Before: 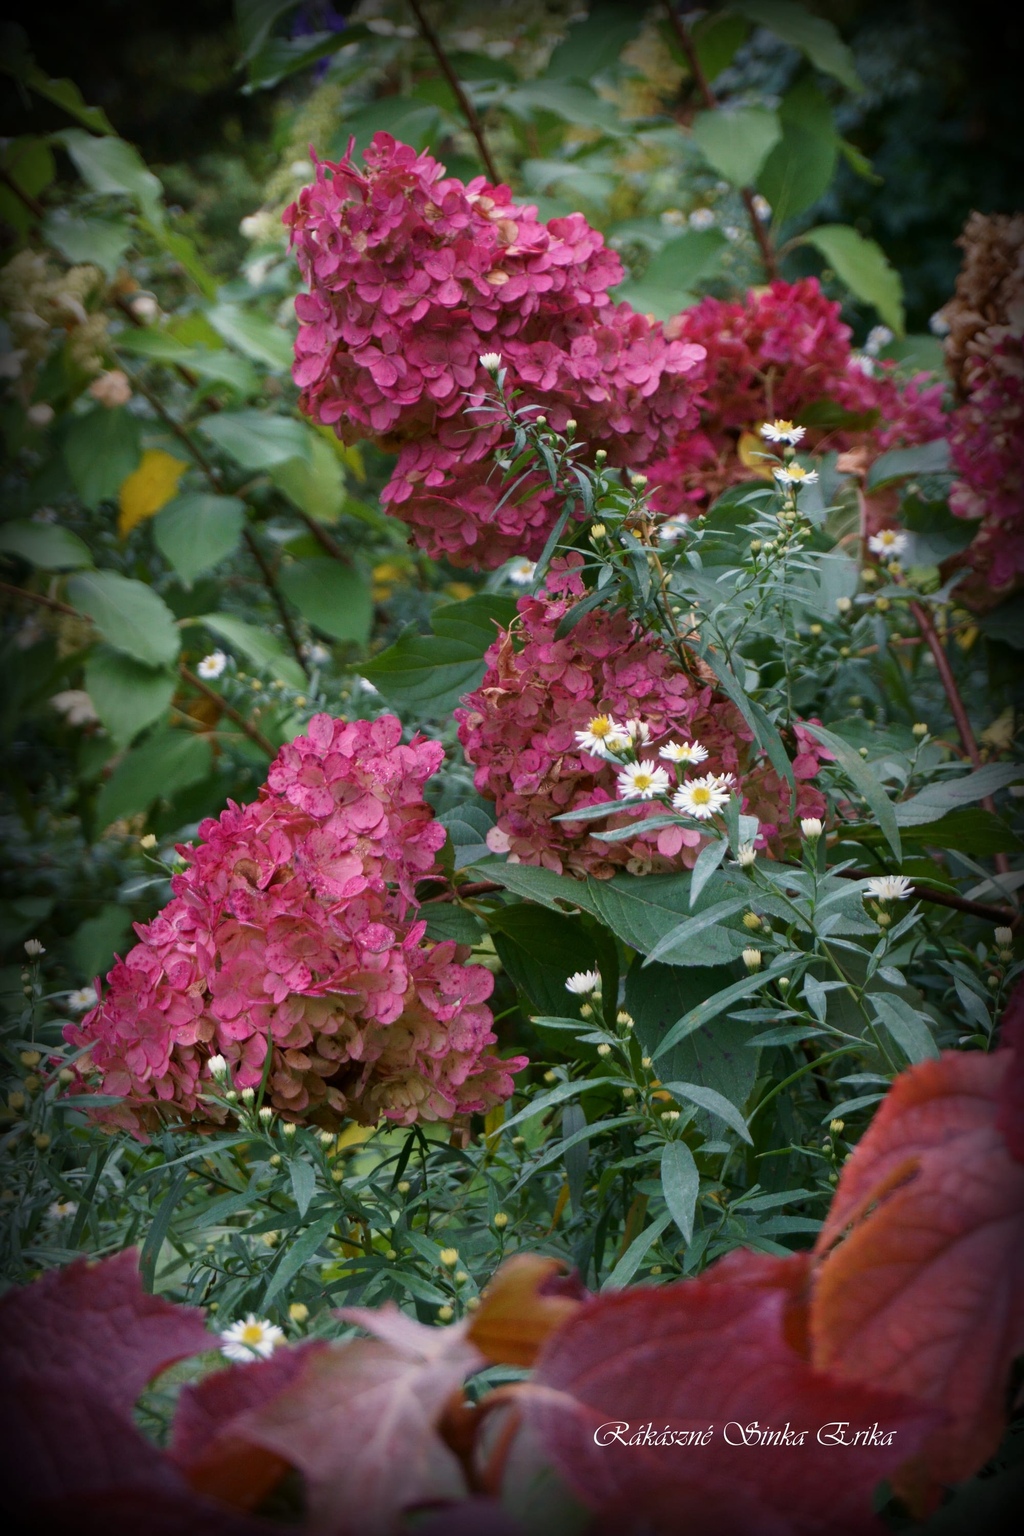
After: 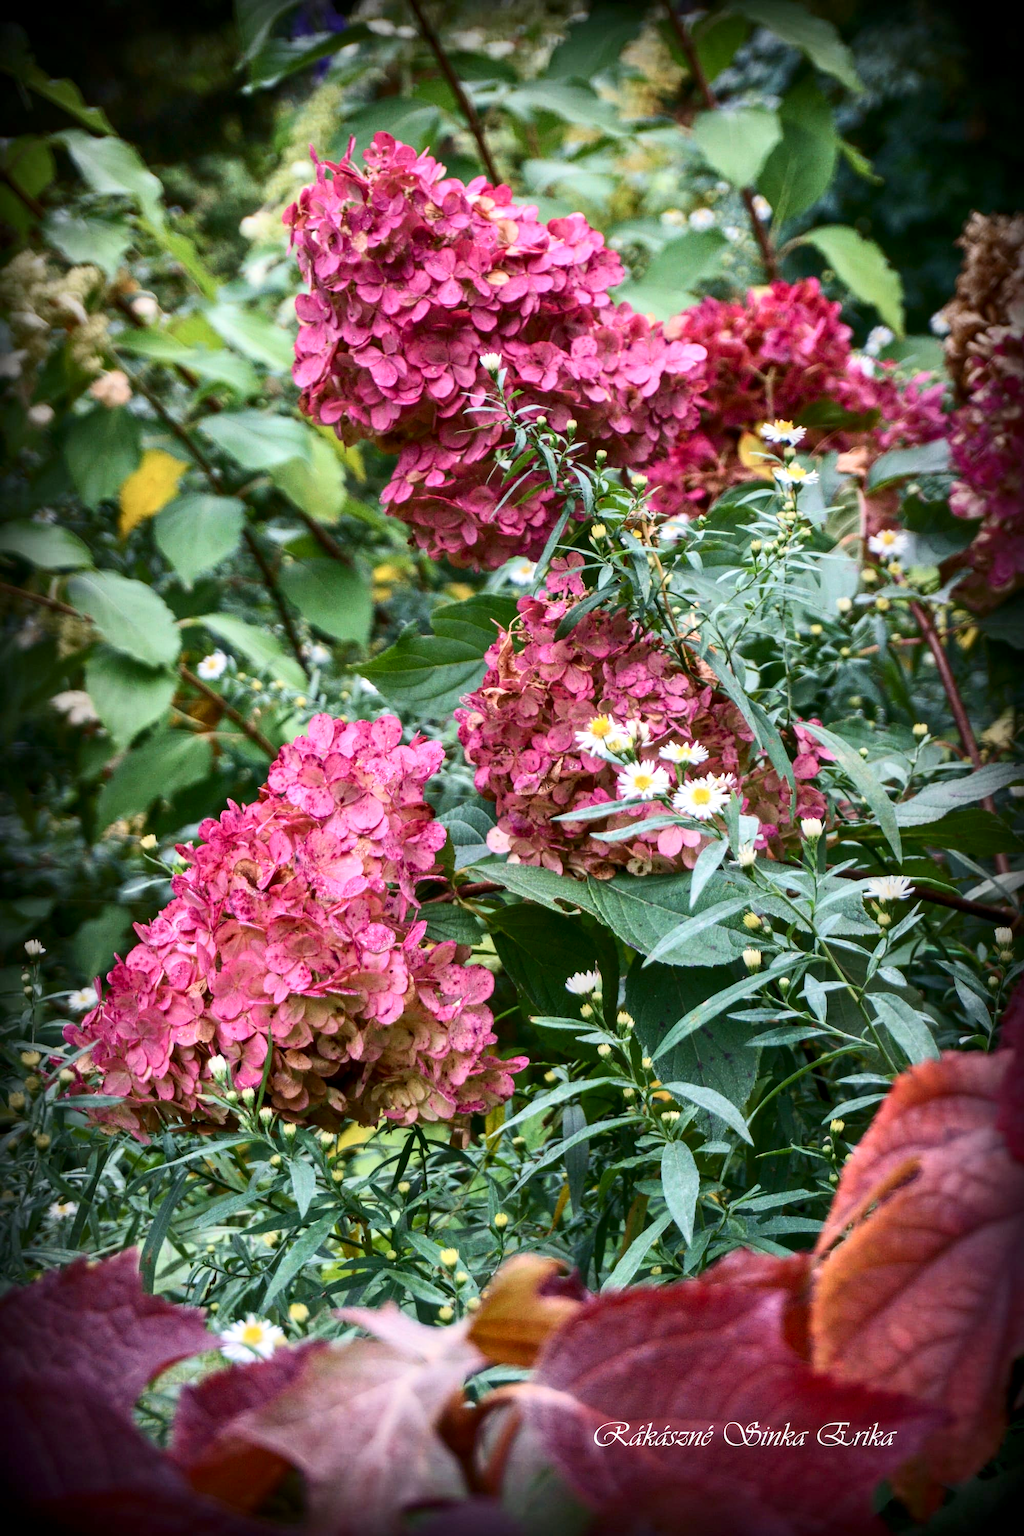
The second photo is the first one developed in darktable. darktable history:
shadows and highlights: shadows 29.38, highlights -28.81, low approximation 0.01, soften with gaussian
tone equalizer: -8 EV 1.03 EV, -7 EV 1.01 EV, -6 EV 1.03 EV, -5 EV 0.965 EV, -4 EV 1.02 EV, -3 EV 0.721 EV, -2 EV 0.522 EV, -1 EV 0.224 EV, edges refinement/feathering 500, mask exposure compensation -1.57 EV, preserve details guided filter
local contrast: on, module defaults
contrast brightness saturation: contrast 0.28
